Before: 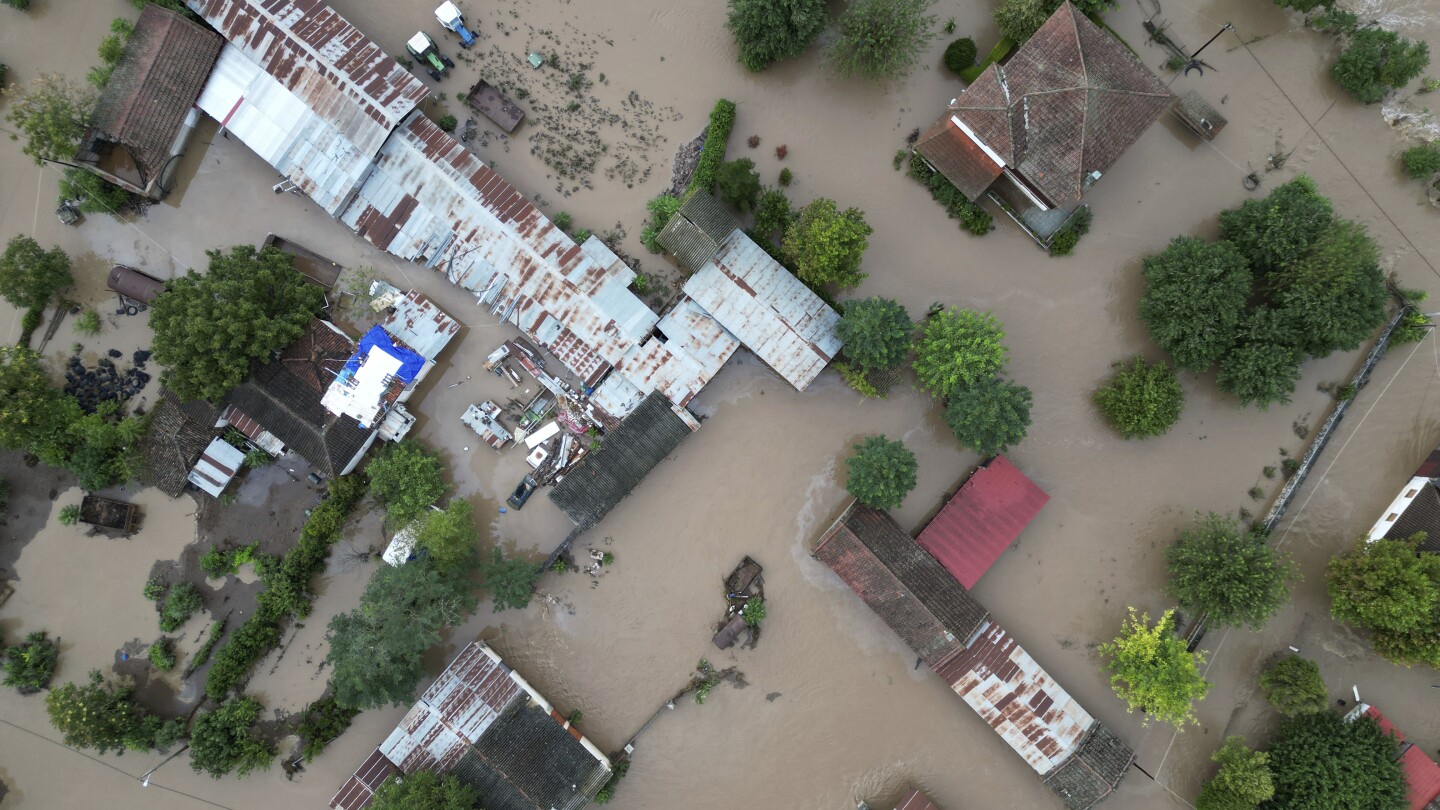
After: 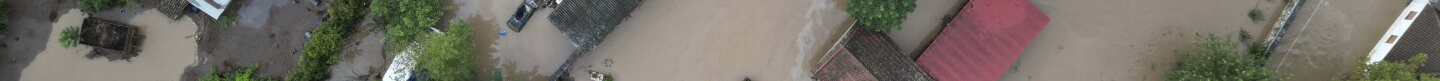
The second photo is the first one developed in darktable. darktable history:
crop and rotate: top 59.084%, bottom 30.916%
contrast brightness saturation: saturation -0.05
bloom: size 16%, threshold 98%, strength 20%
